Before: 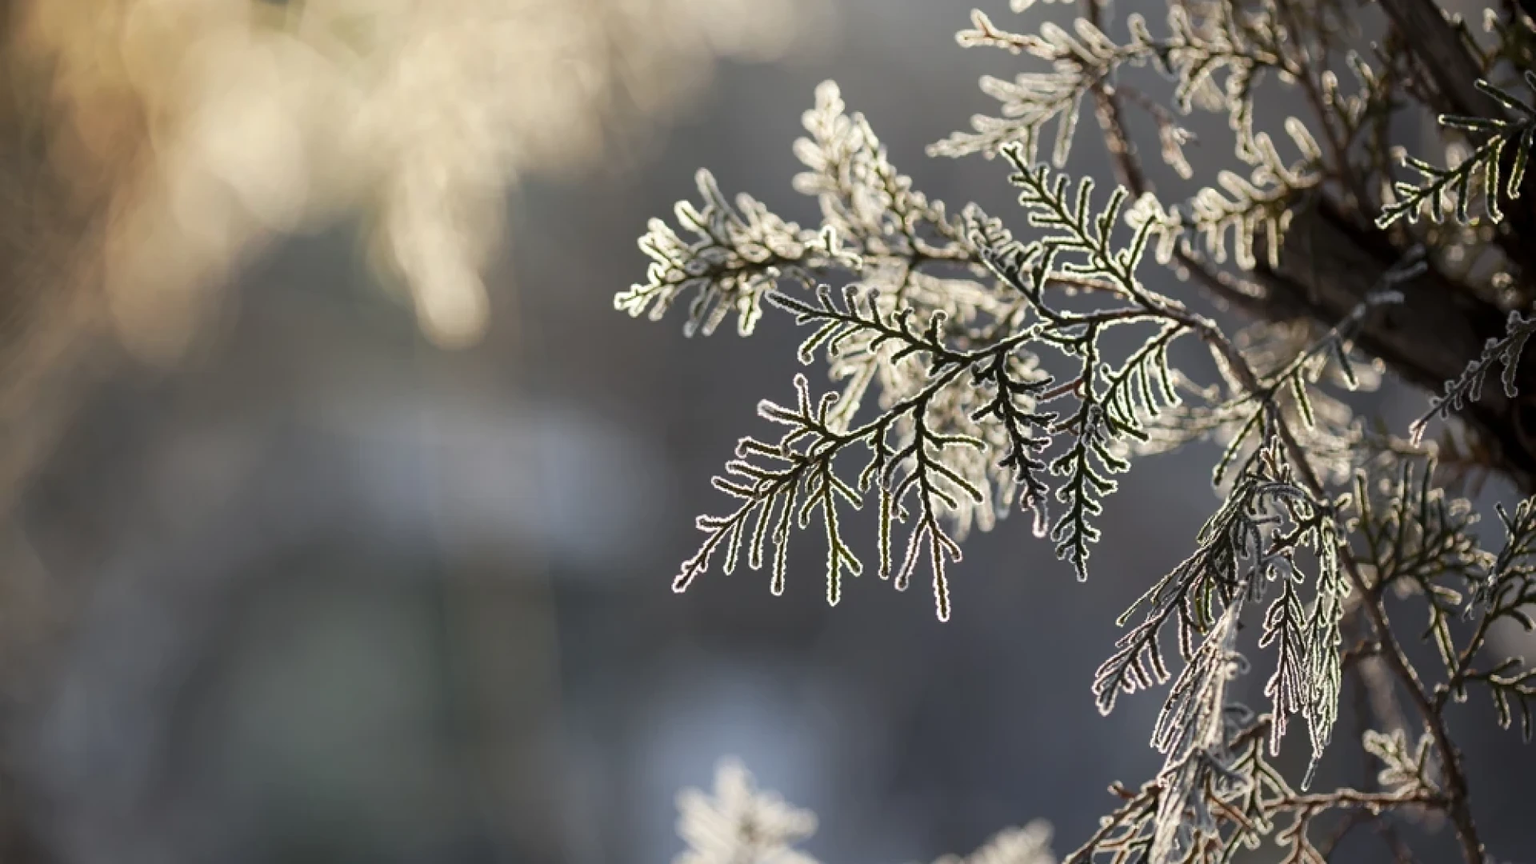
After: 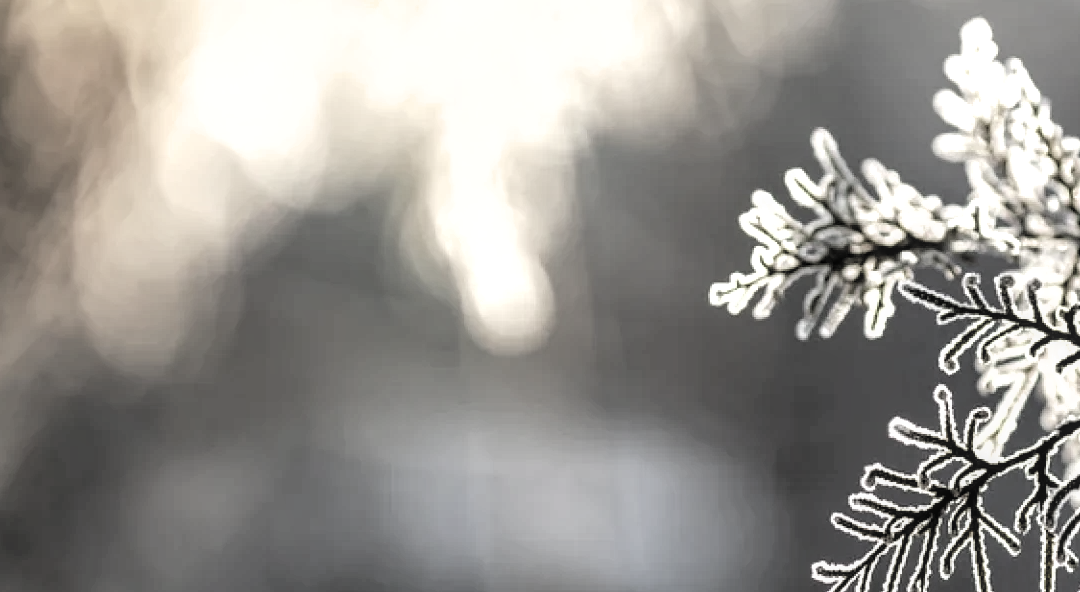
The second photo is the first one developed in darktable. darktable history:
crop and rotate: left 3.036%, top 7.662%, right 40.679%, bottom 37.486%
filmic rgb: black relative exposure -8.21 EV, white relative exposure 2.21 EV, hardness 7.14, latitude 86.47%, contrast 1.708, highlights saturation mix -3.9%, shadows ↔ highlights balance -2.48%
contrast brightness saturation: brightness 0.181, saturation -0.498
local contrast: on, module defaults
